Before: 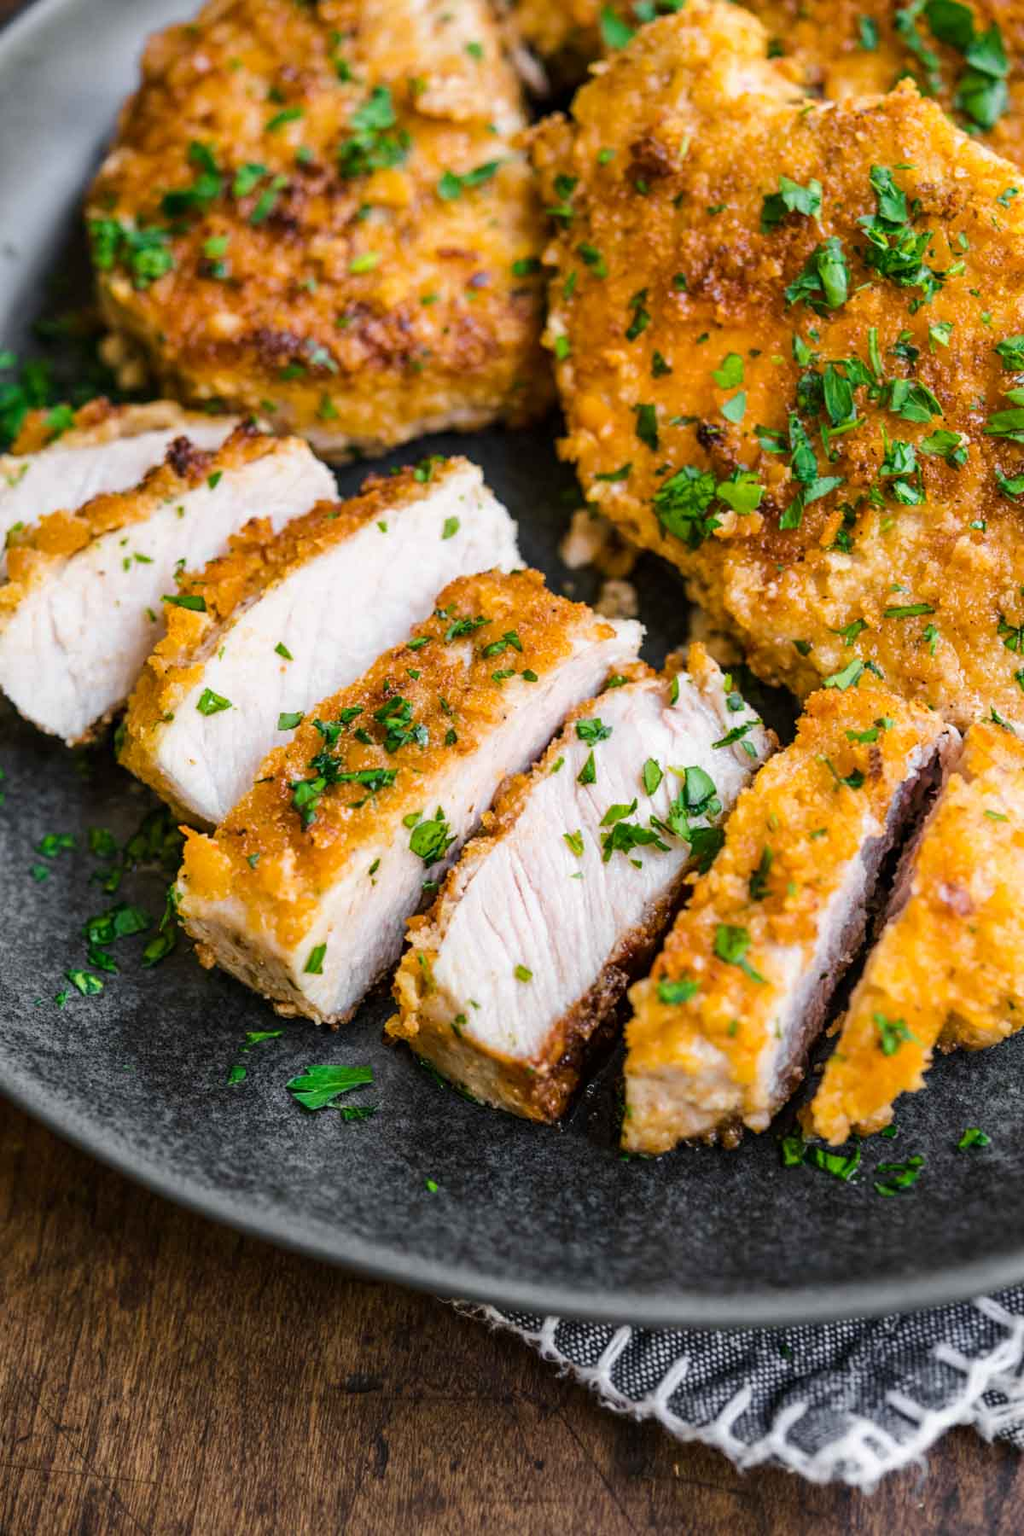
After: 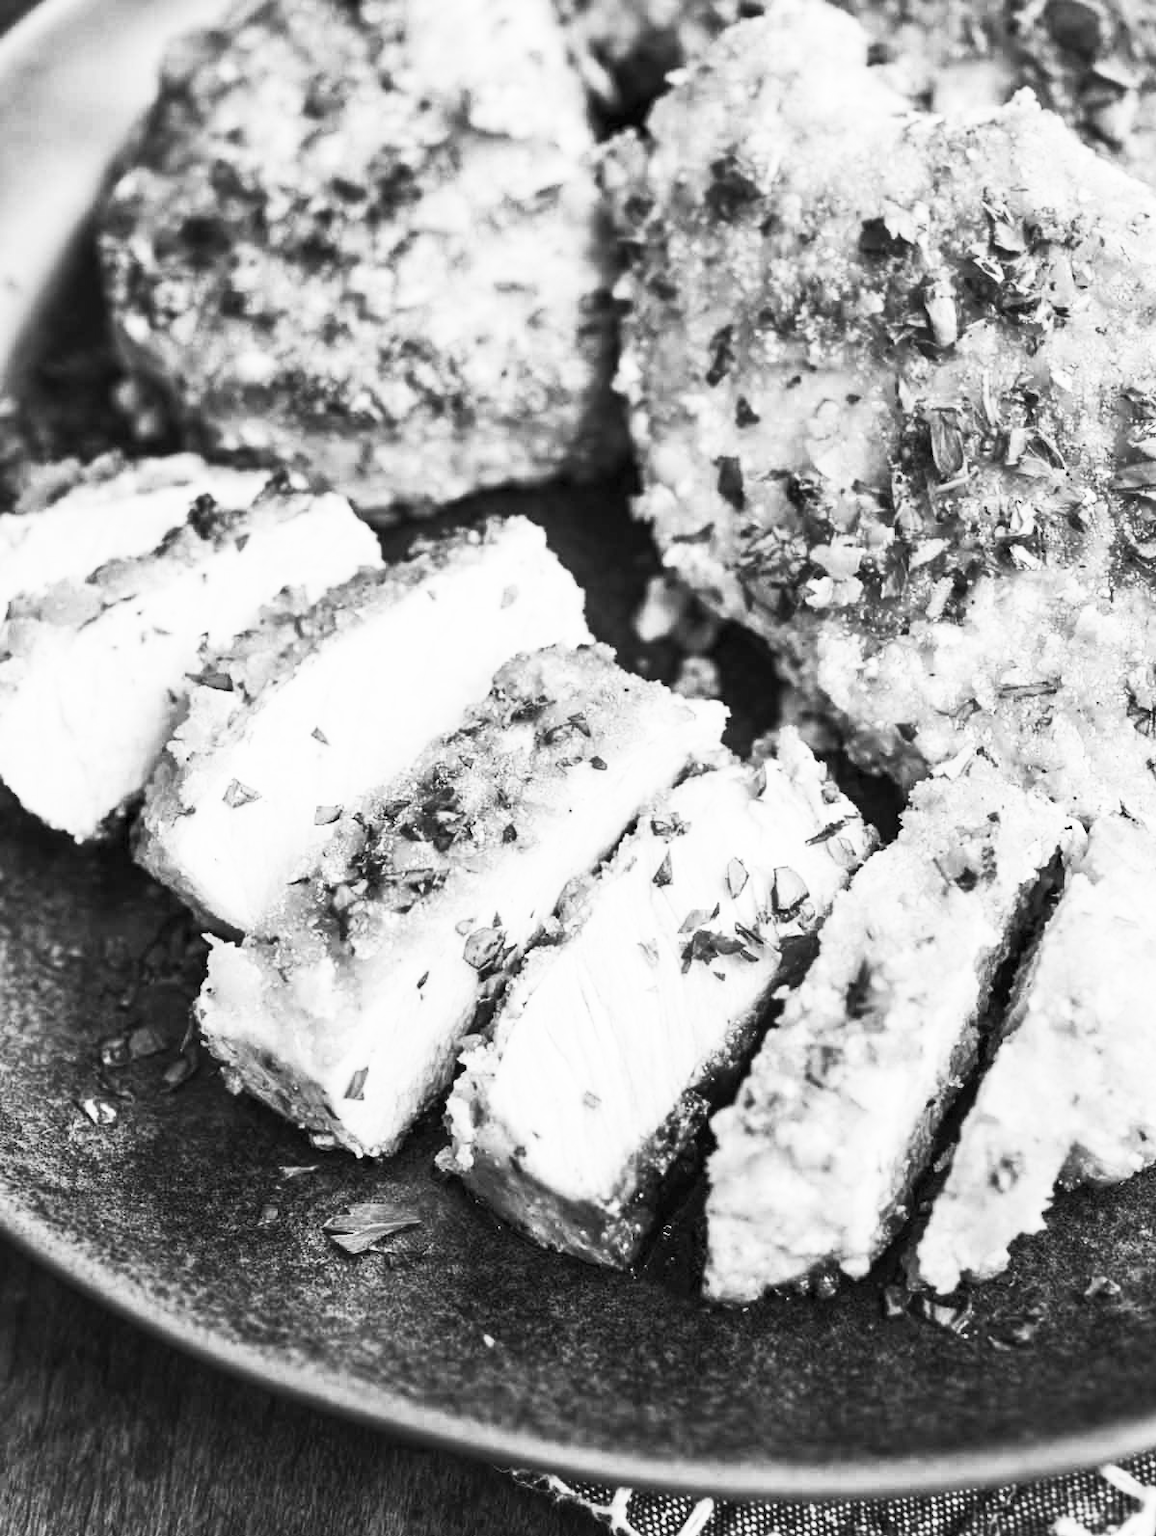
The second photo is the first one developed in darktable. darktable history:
crop and rotate: top 0%, bottom 11.49%
contrast brightness saturation: contrast 0.53, brightness 0.47, saturation -1
